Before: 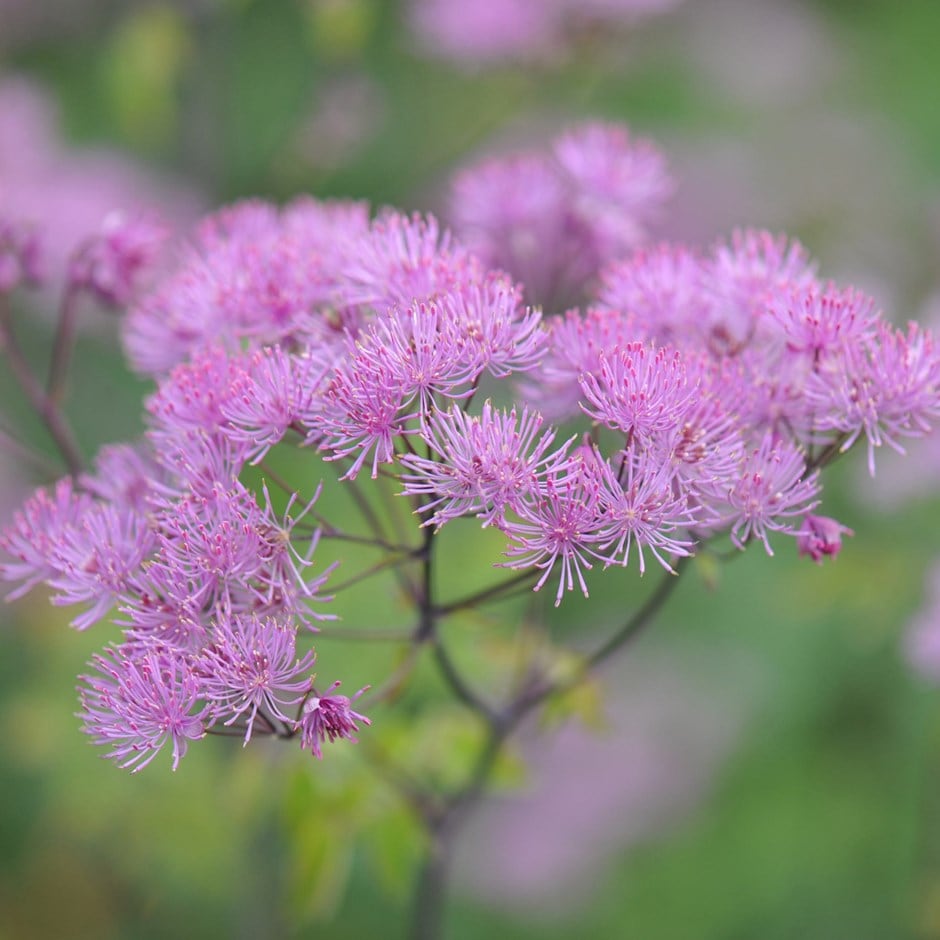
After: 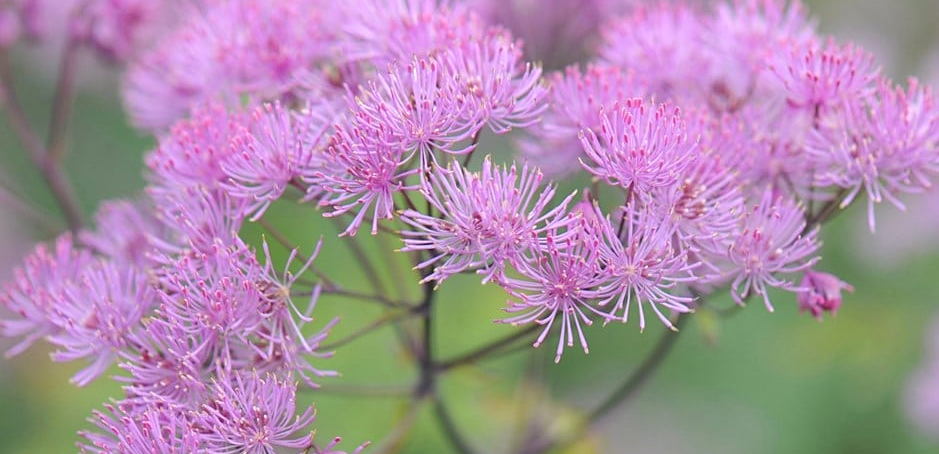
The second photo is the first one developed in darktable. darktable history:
sharpen: amount 0.2
crop and rotate: top 26.056%, bottom 25.543%
contrast brightness saturation: contrast 0.05, brightness 0.06, saturation 0.01
